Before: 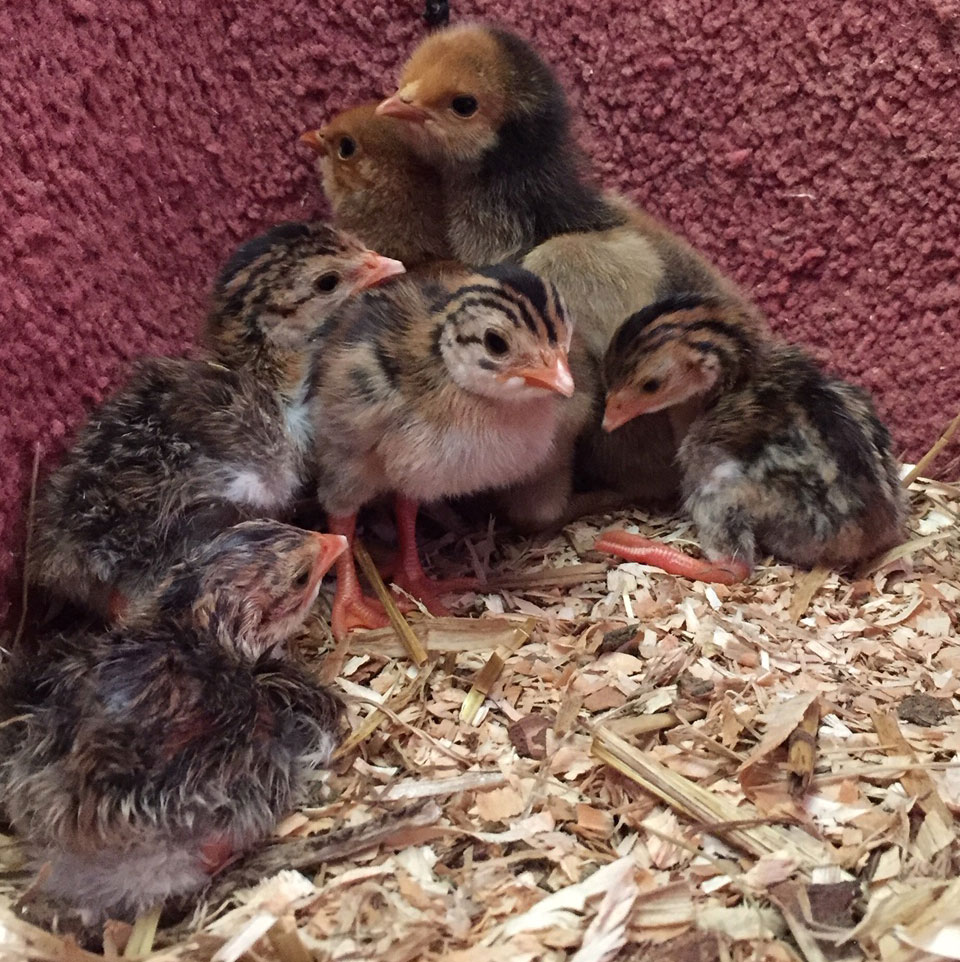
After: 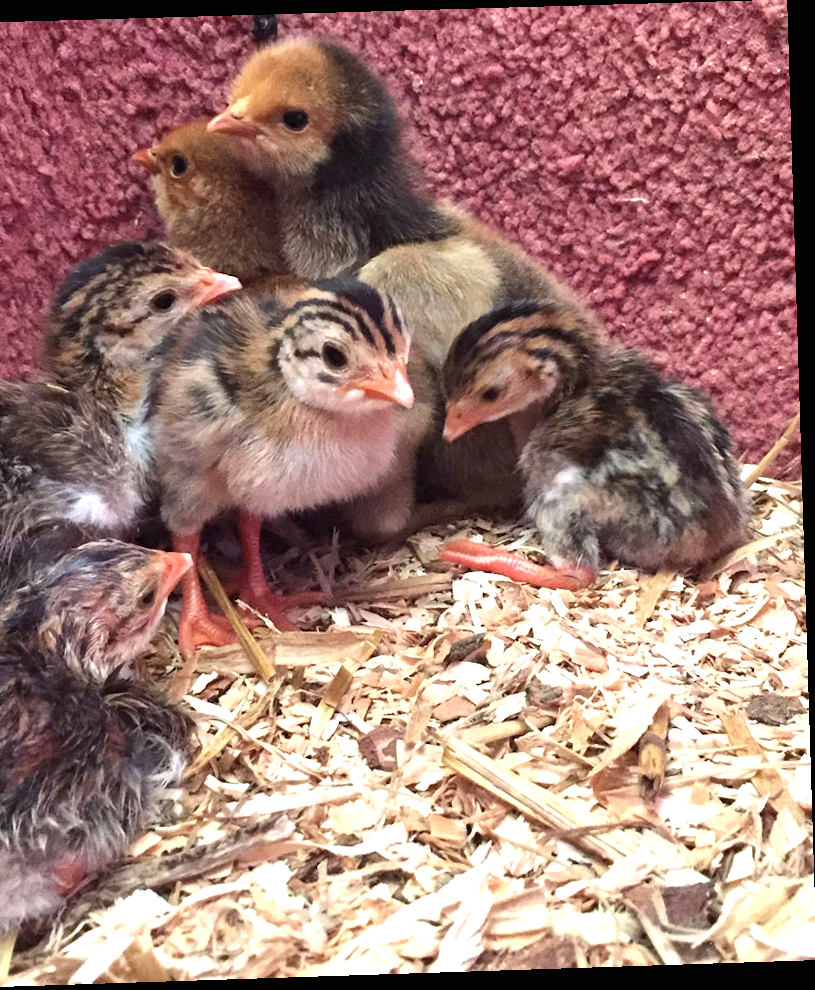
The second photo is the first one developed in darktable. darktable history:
rotate and perspective: rotation -1.77°, lens shift (horizontal) 0.004, automatic cropping off
white balance: red 0.988, blue 1.017
crop: left 17.582%, bottom 0.031%
exposure: black level correction 0, exposure 1.1 EV, compensate highlight preservation false
